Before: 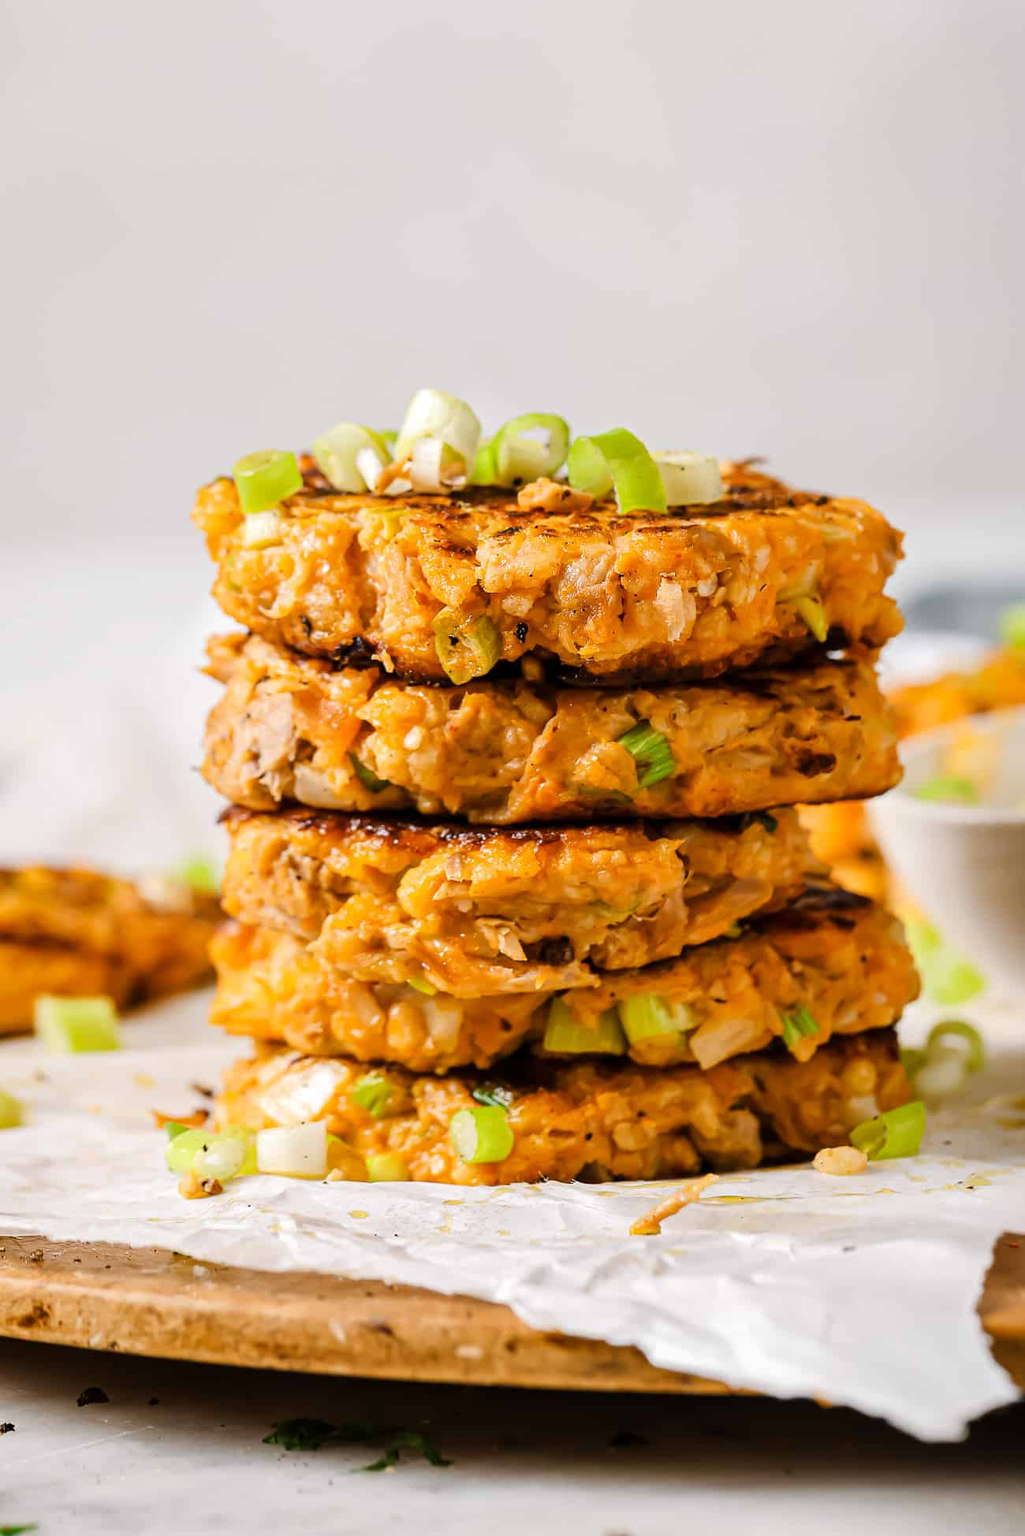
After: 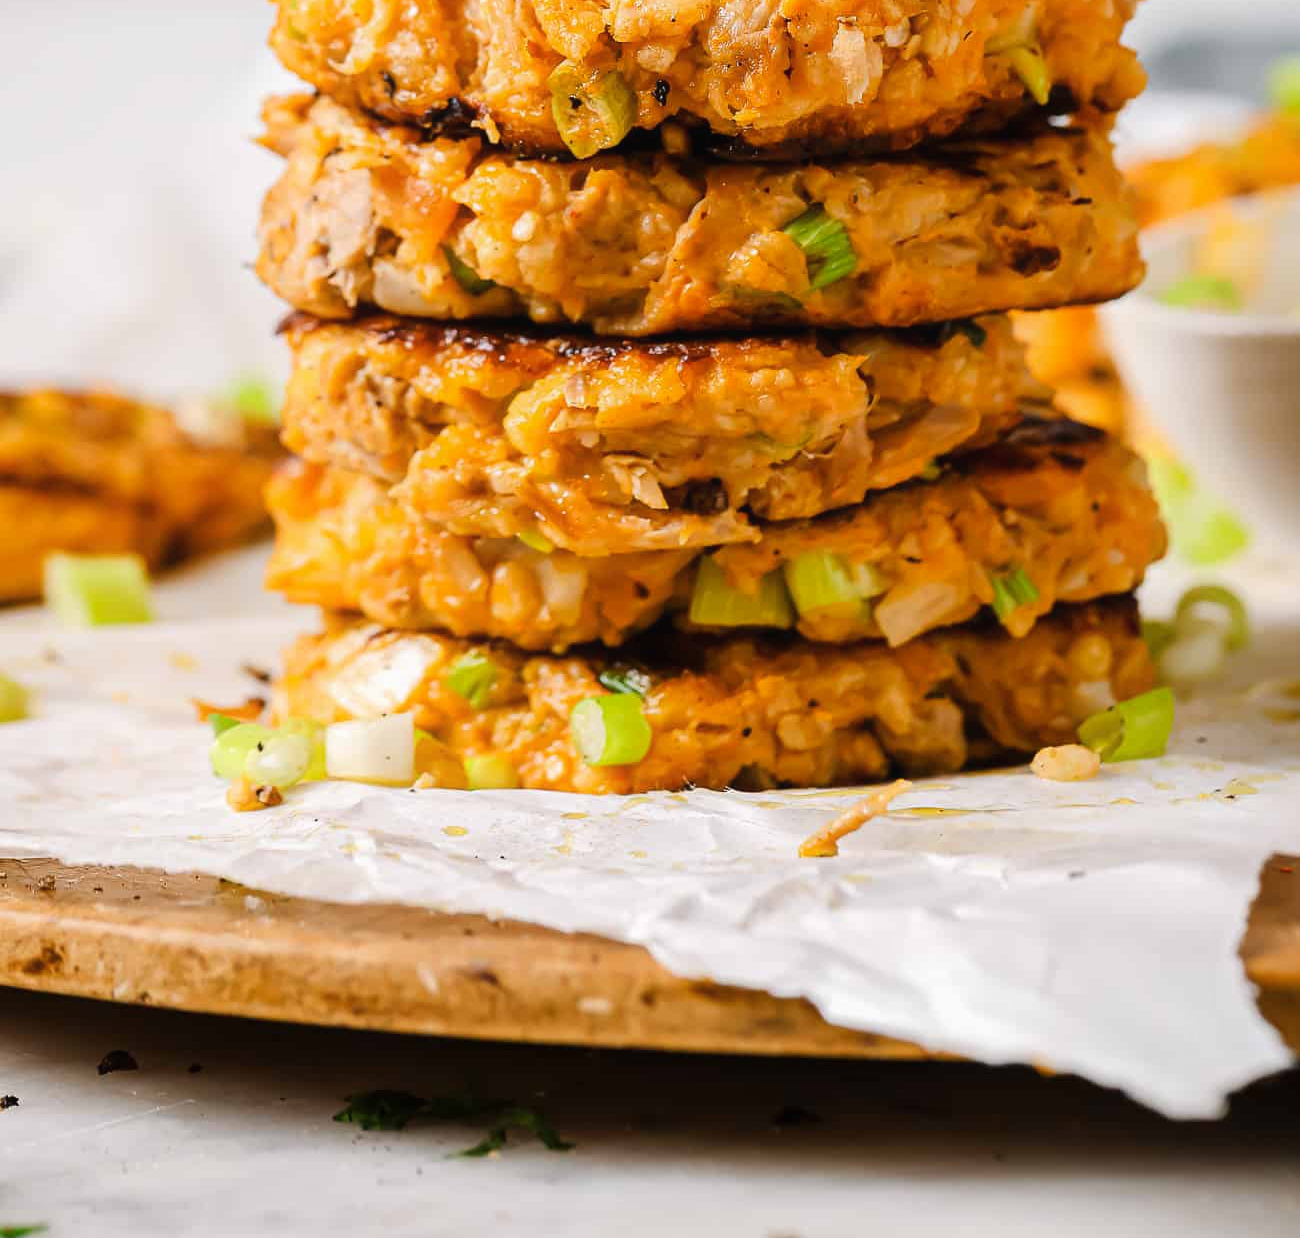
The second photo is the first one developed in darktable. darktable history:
crop and rotate: top 36.437%
contrast equalizer: y [[0.524, 0.538, 0.547, 0.548, 0.538, 0.524], [0.5 ×6], [0.5 ×6], [0 ×6], [0 ×6]], mix -0.3
